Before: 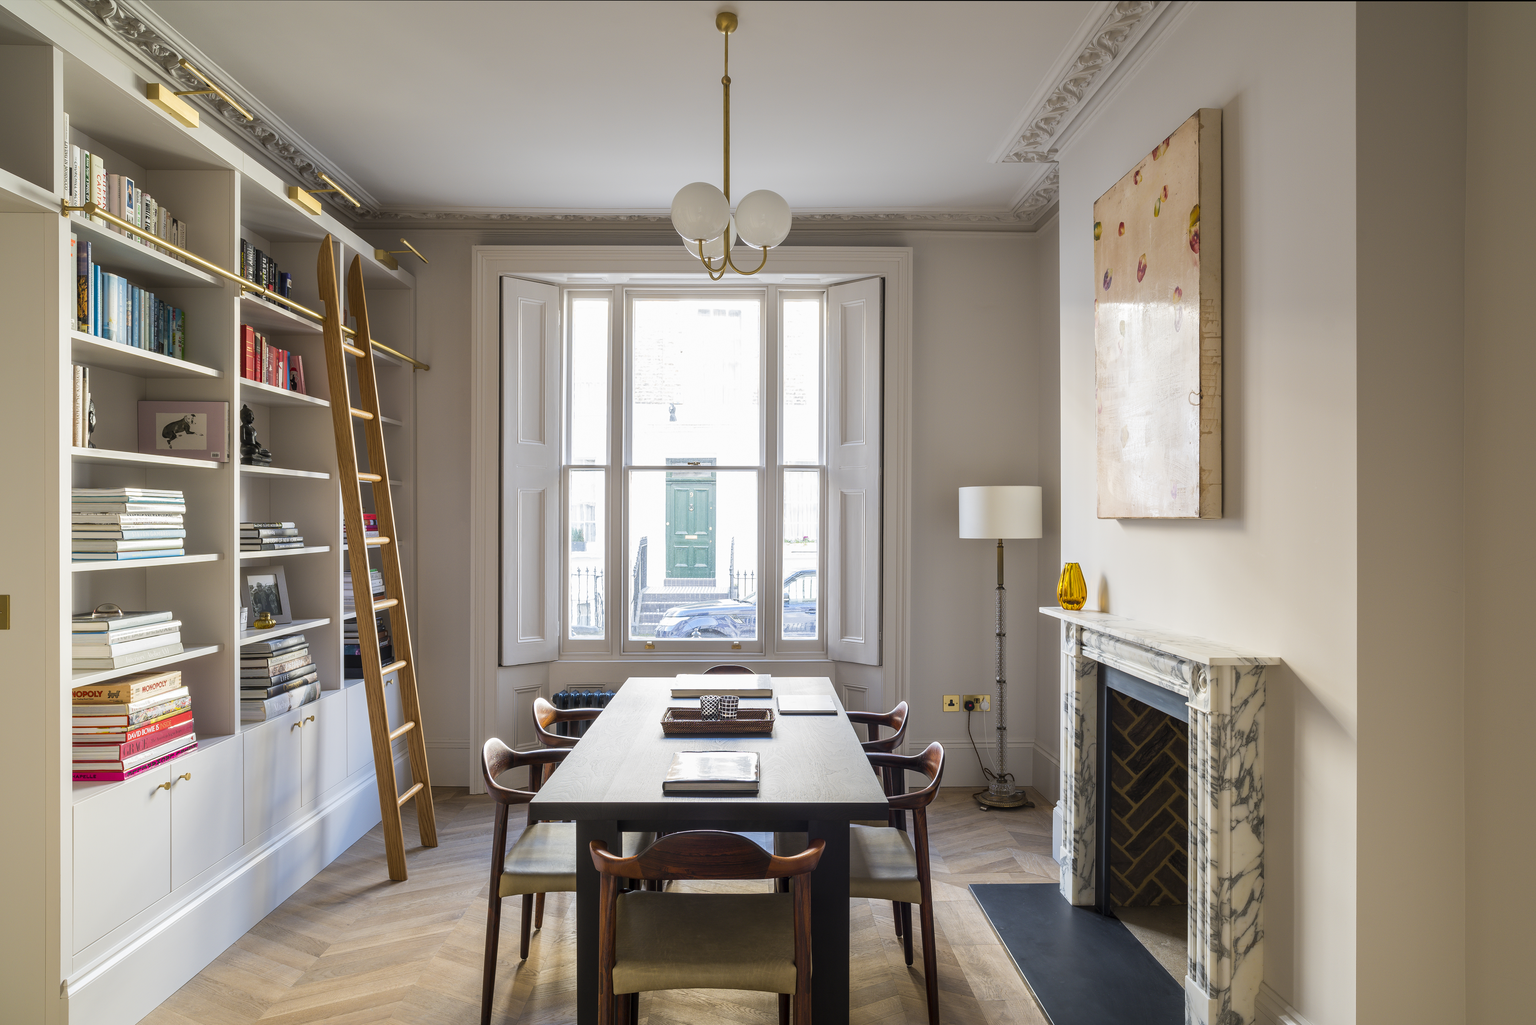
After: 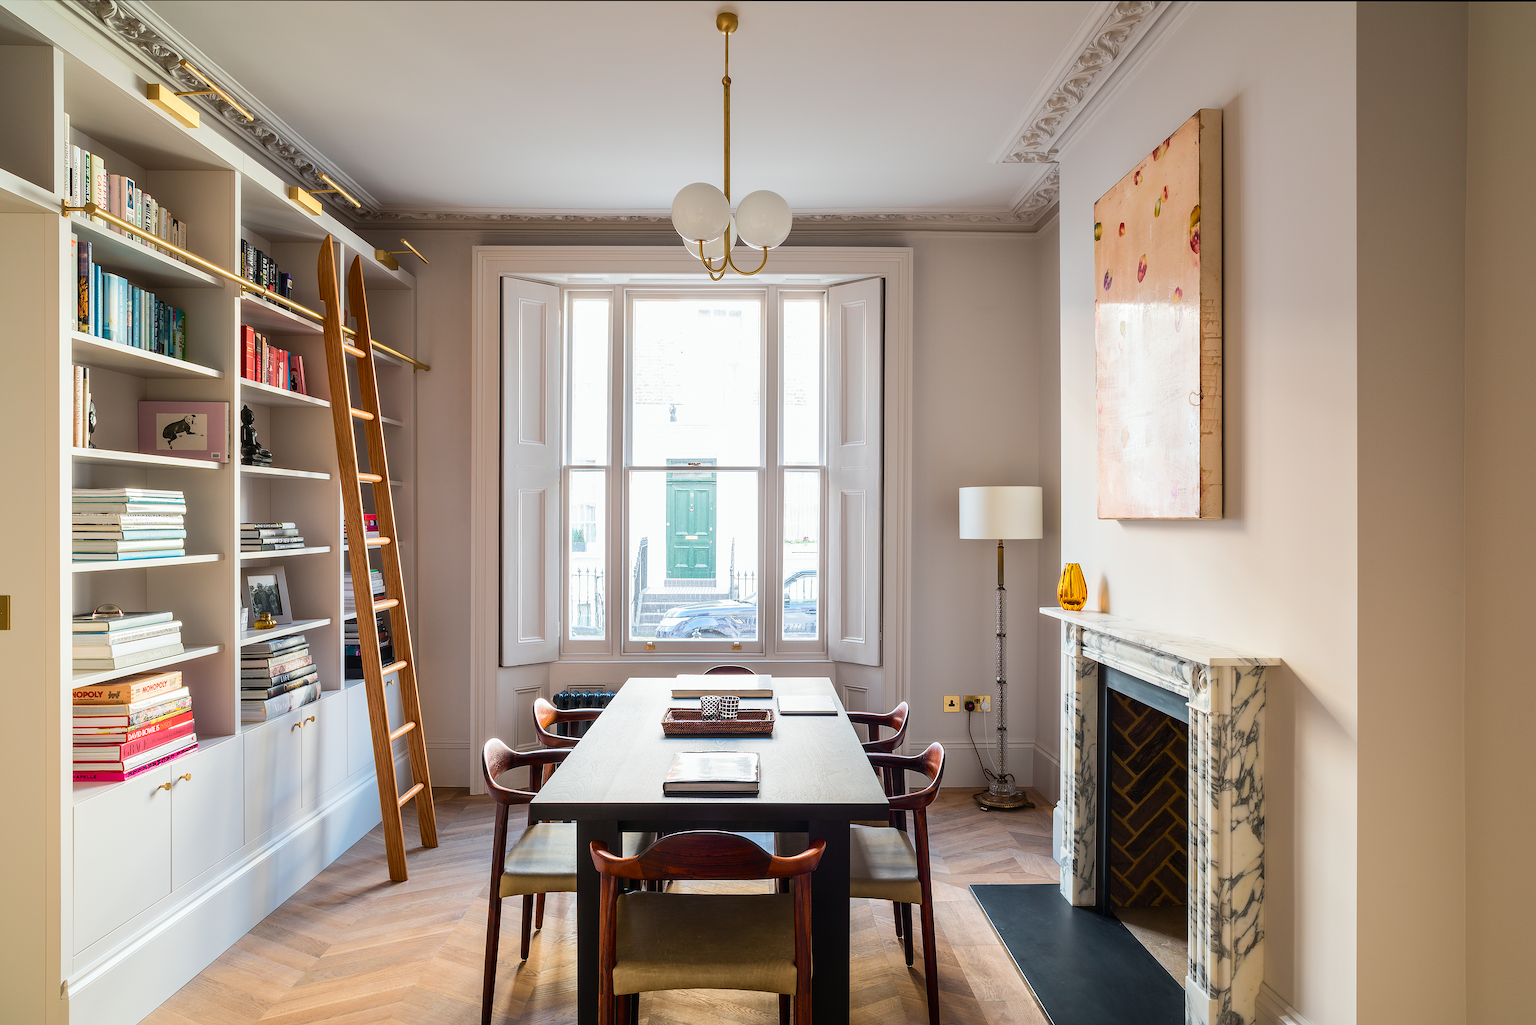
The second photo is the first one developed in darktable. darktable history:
tone curve: curves: ch0 [(0, 0.01) (0.037, 0.032) (0.131, 0.108) (0.275, 0.258) (0.483, 0.512) (0.61, 0.661) (0.696, 0.742) (0.792, 0.834) (0.911, 0.936) (0.997, 0.995)]; ch1 [(0, 0) (0.308, 0.29) (0.425, 0.411) (0.503, 0.502) (0.529, 0.543) (0.683, 0.706) (0.746, 0.77) (1, 1)]; ch2 [(0, 0) (0.225, 0.214) (0.334, 0.339) (0.401, 0.415) (0.485, 0.487) (0.502, 0.502) (0.525, 0.523) (0.545, 0.552) (0.587, 0.61) (0.636, 0.654) (0.711, 0.729) (0.845, 0.855) (0.998, 0.977)], color space Lab, independent channels, preserve colors none
sharpen: amount 0.55
